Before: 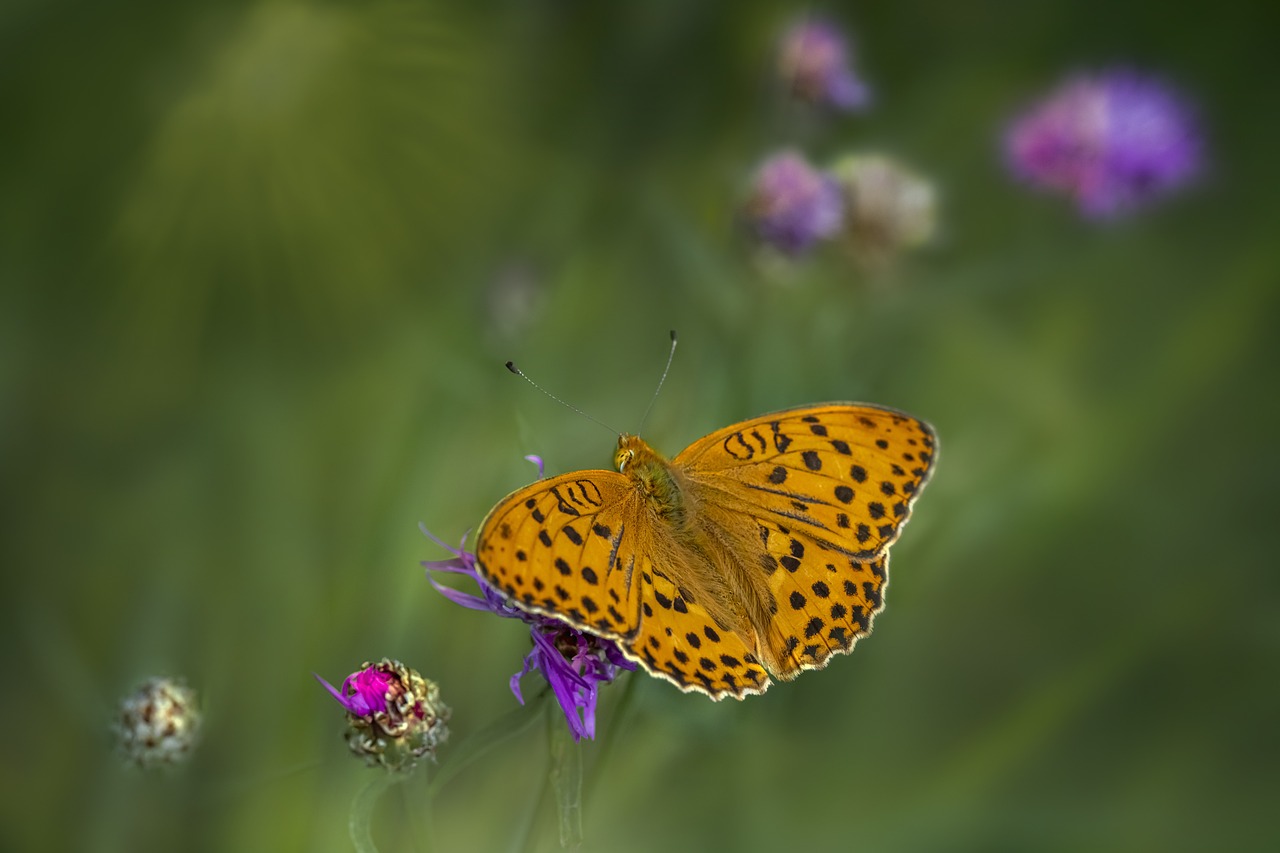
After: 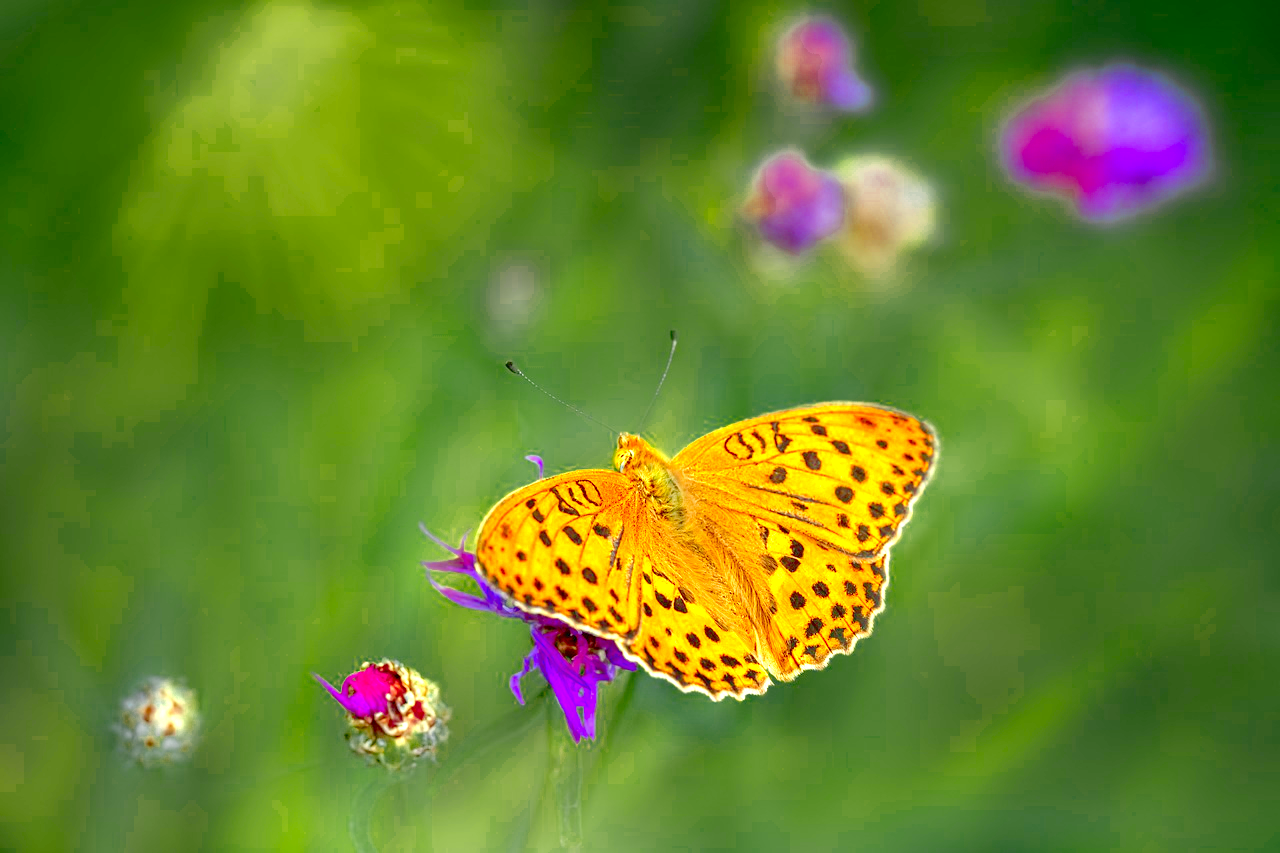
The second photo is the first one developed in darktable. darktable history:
color zones: curves: ch0 [(0.004, 0.305) (0.261, 0.623) (0.389, 0.399) (0.708, 0.571) (0.947, 0.34)]; ch1 [(0.025, 0.645) (0.229, 0.584) (0.326, 0.551) (0.484, 0.262) (0.757, 0.643)], mix 27.25%
levels: levels [0, 0.397, 0.955]
exposure: exposure 0.298 EV, compensate highlight preservation false
